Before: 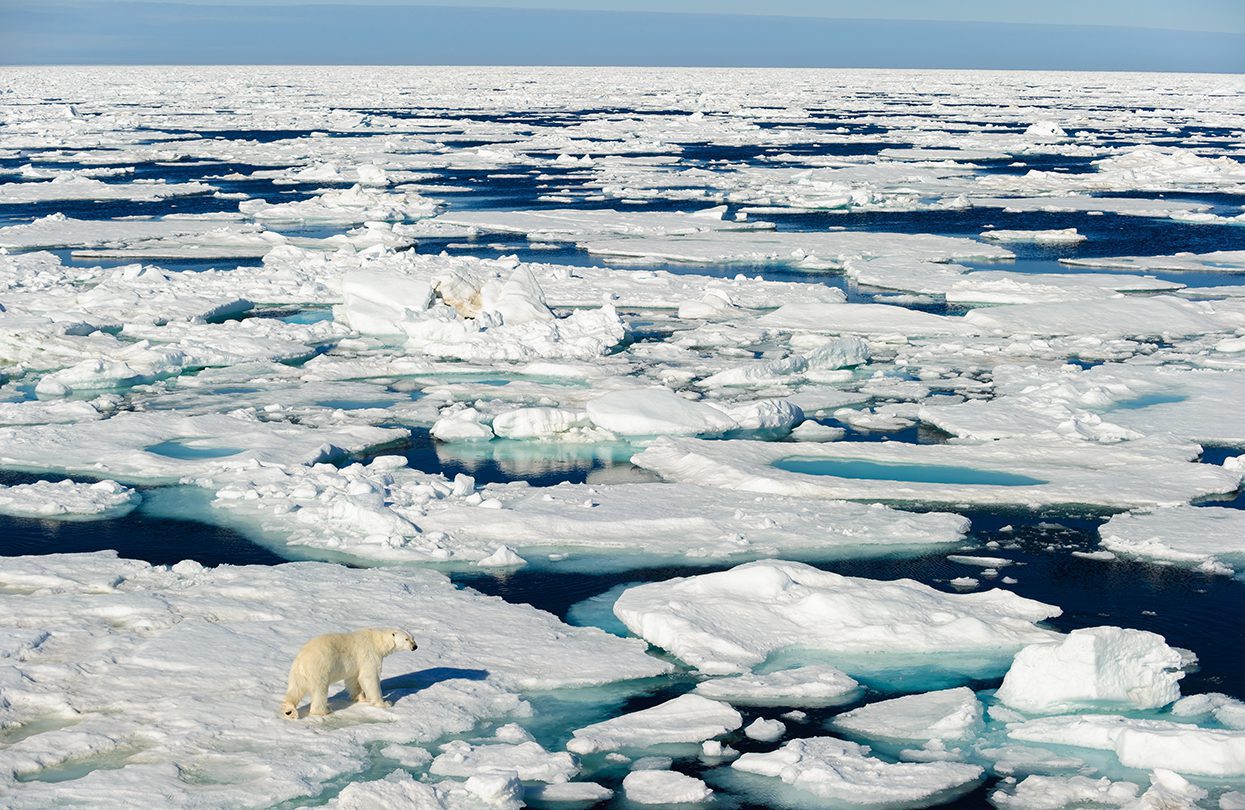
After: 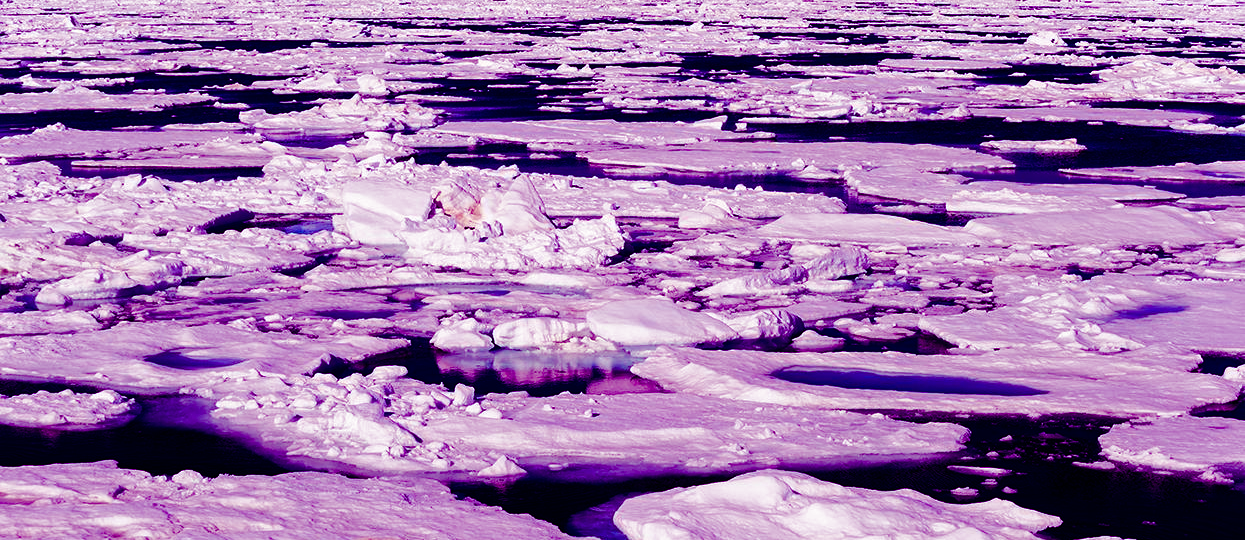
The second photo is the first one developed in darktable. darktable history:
crop: top 11.166%, bottom 22.168%
color balance rgb: perceptual saturation grading › global saturation 20%, perceptual saturation grading › highlights -25%, perceptual saturation grading › shadows 50%
color balance: mode lift, gamma, gain (sRGB), lift [1, 1, 0.101, 1]
